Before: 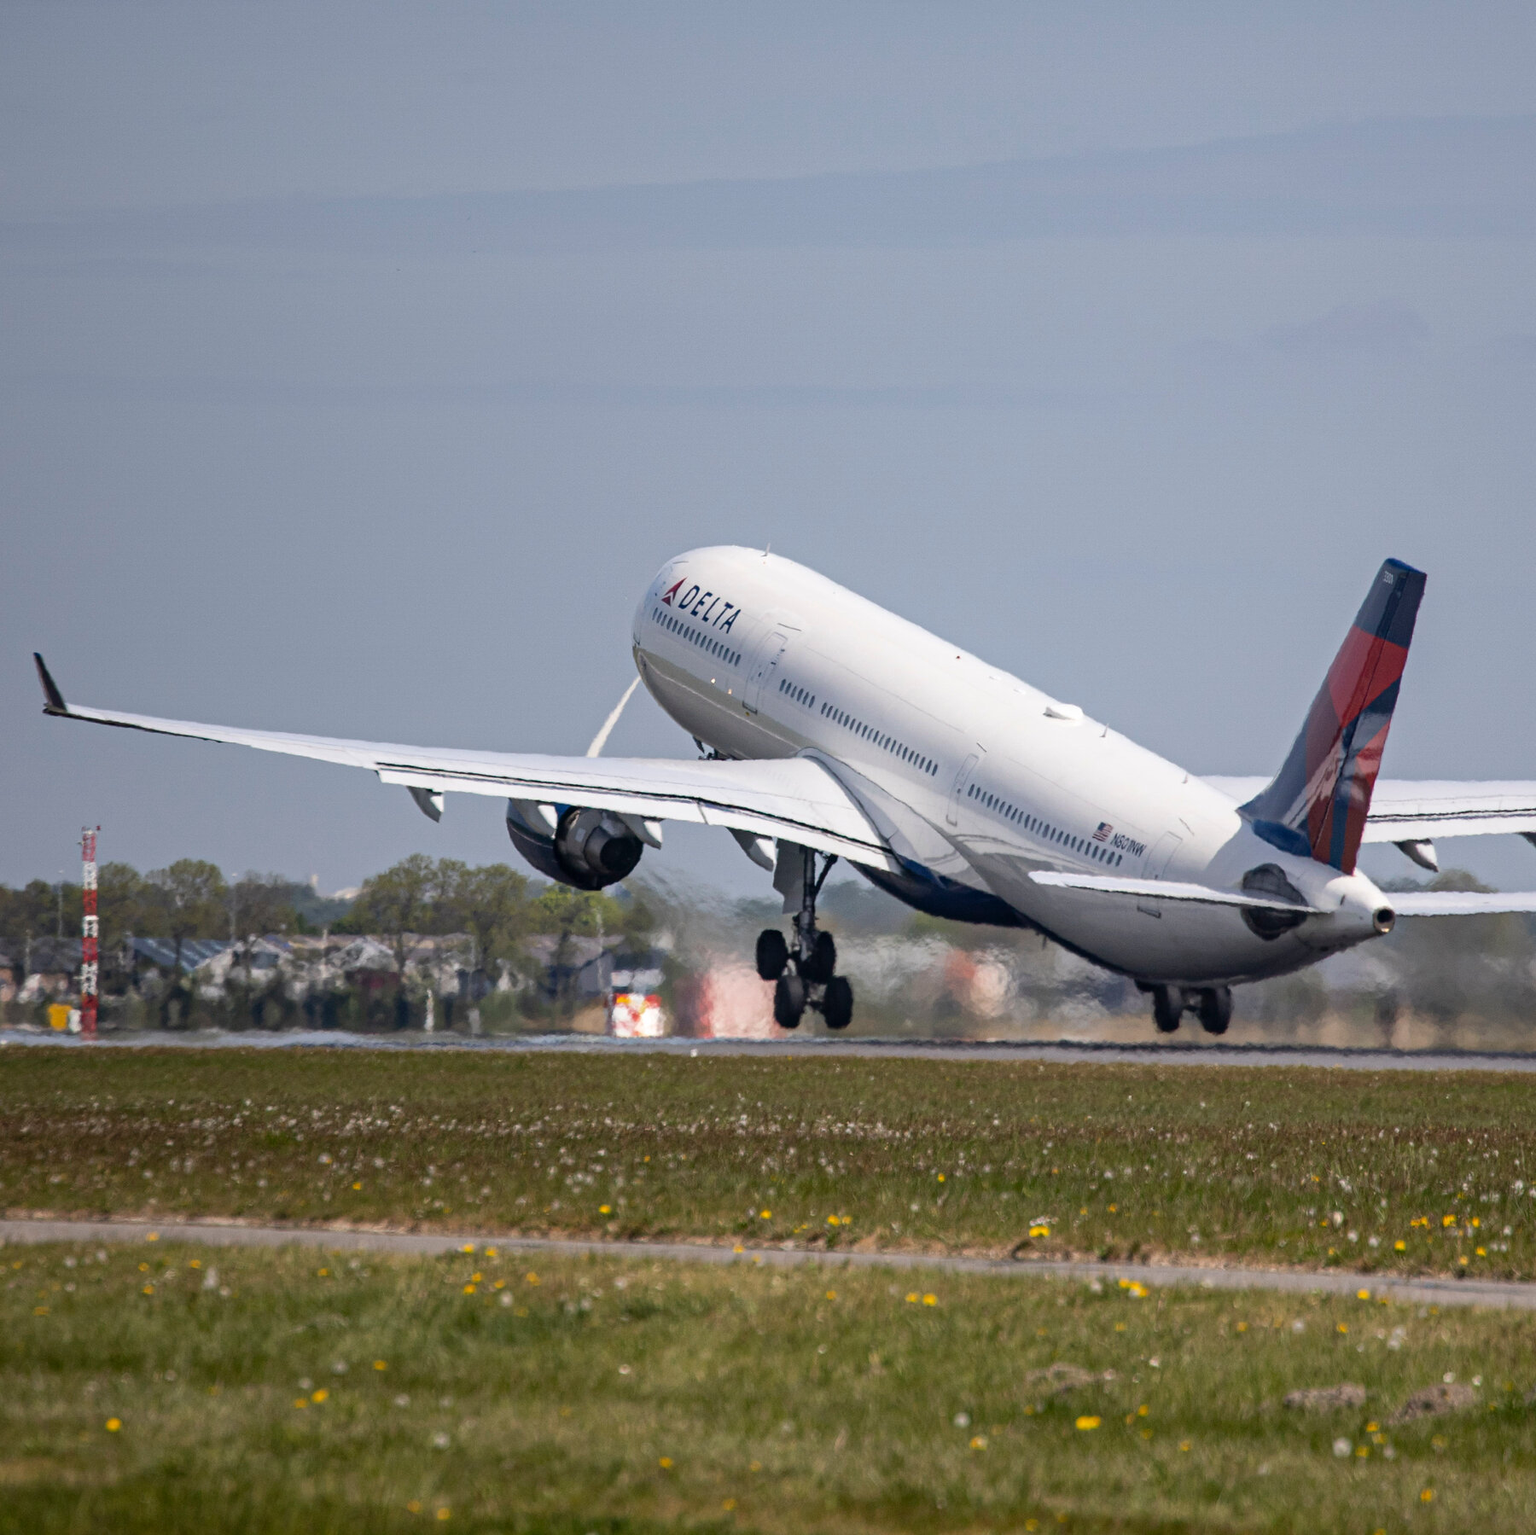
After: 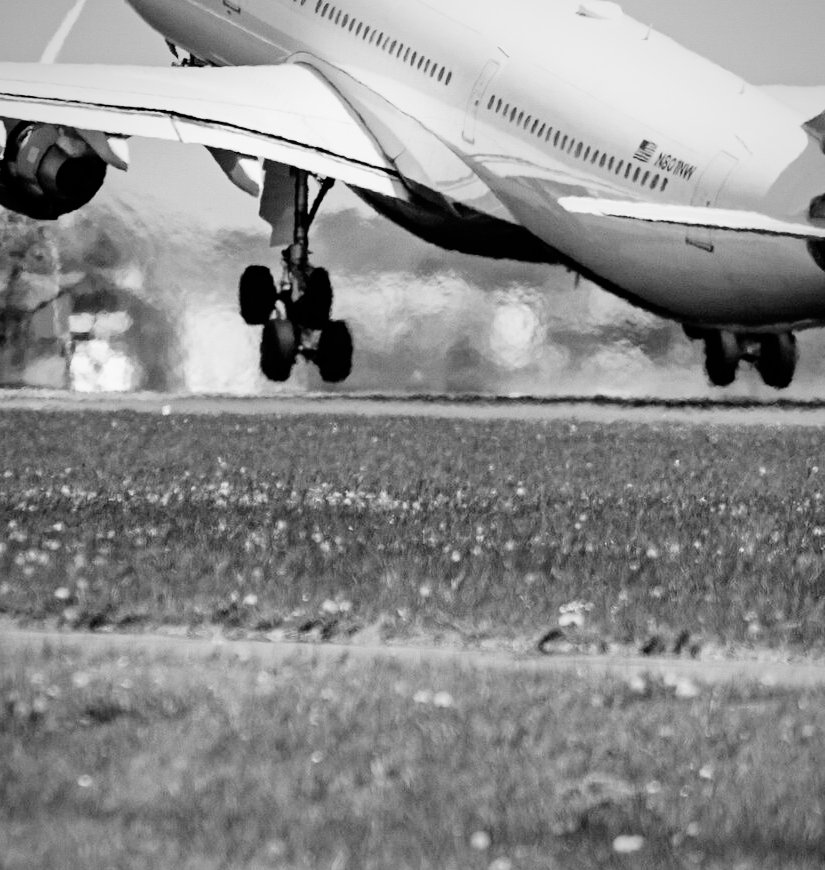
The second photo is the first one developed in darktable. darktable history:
contrast brightness saturation: saturation 0.1
color balance rgb: perceptual saturation grading › global saturation -3%
monochrome: on, module defaults
exposure: exposure 0.785 EV, compensate highlight preservation false
crop: left 35.976%, top 45.819%, right 18.162%, bottom 5.807%
vignetting: fall-off radius 93.87%
filmic rgb: black relative exposure -5 EV, hardness 2.88, contrast 1.4, highlights saturation mix -30%
